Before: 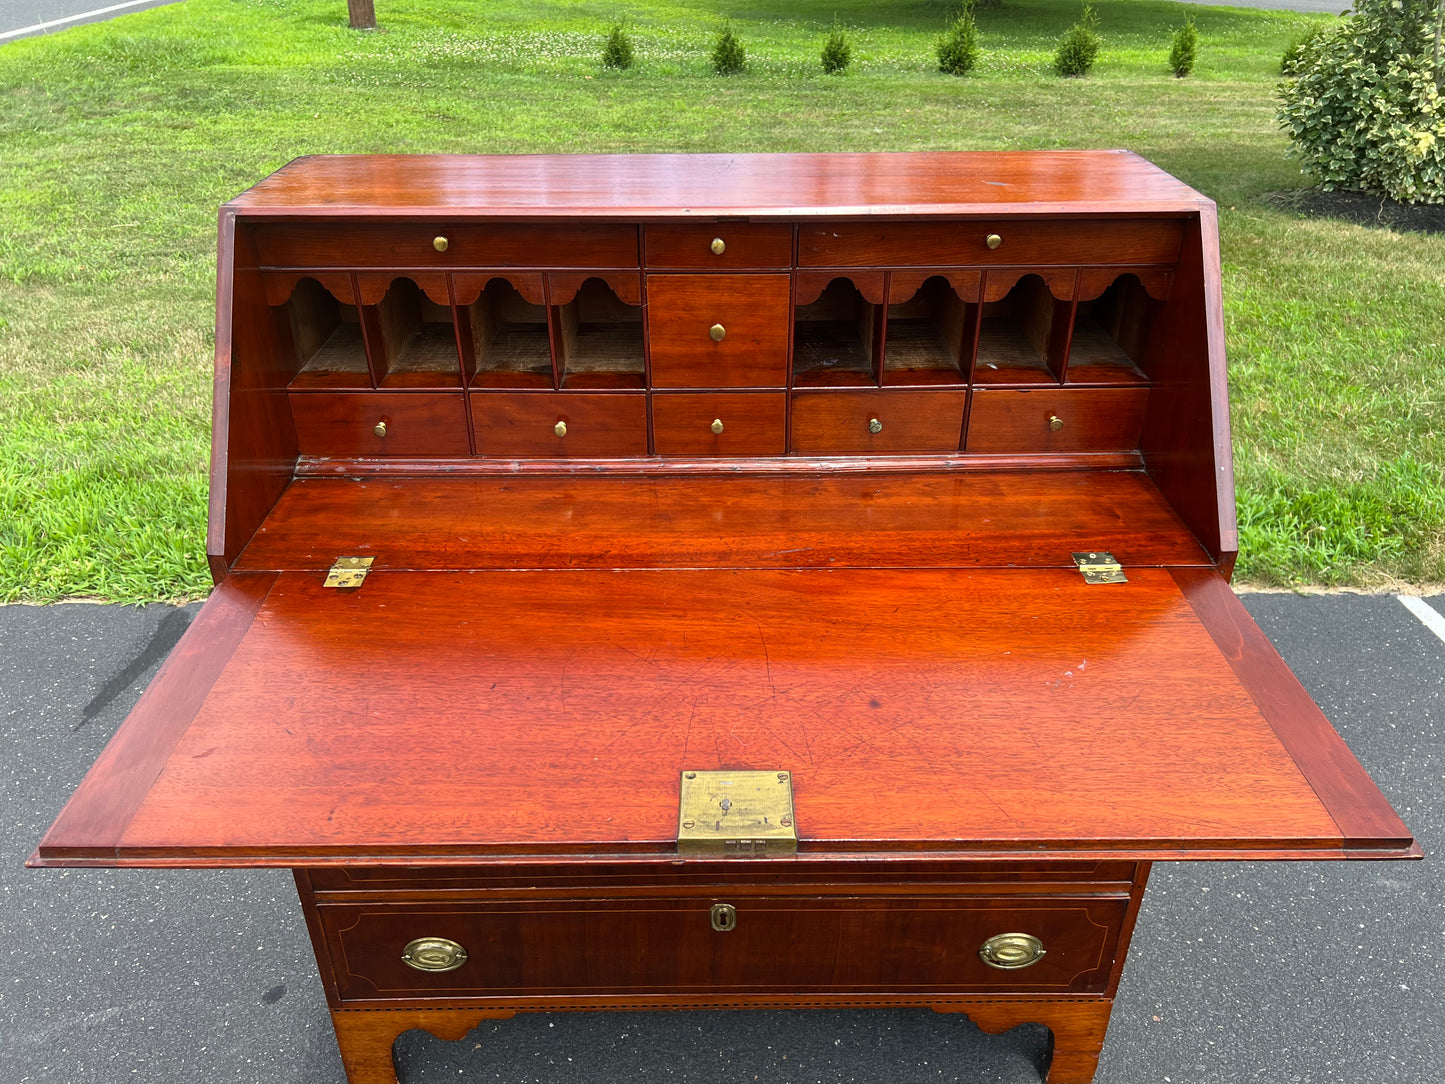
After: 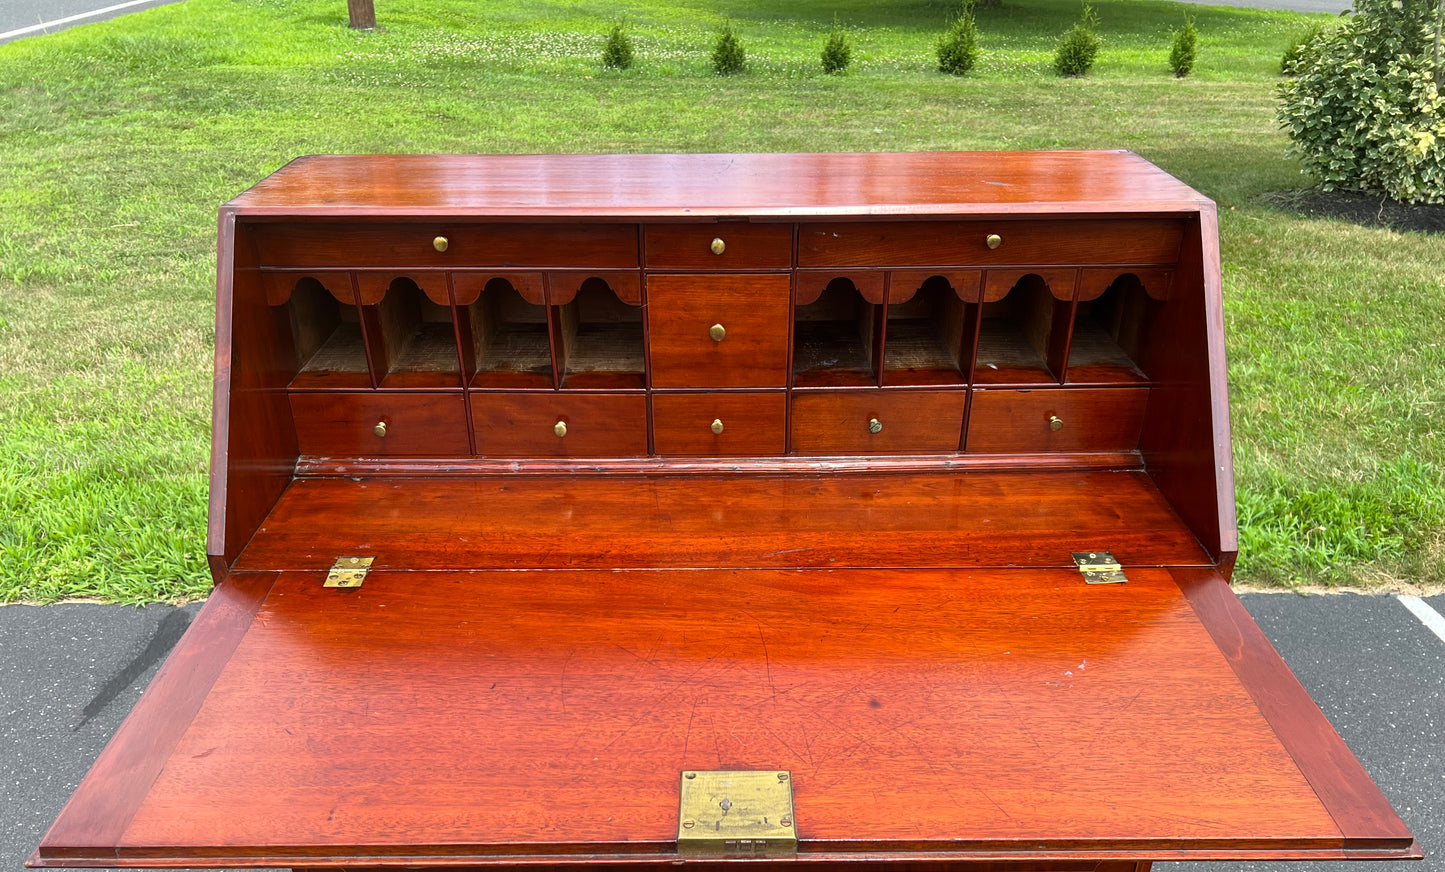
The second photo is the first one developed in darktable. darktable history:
crop: bottom 19.52%
